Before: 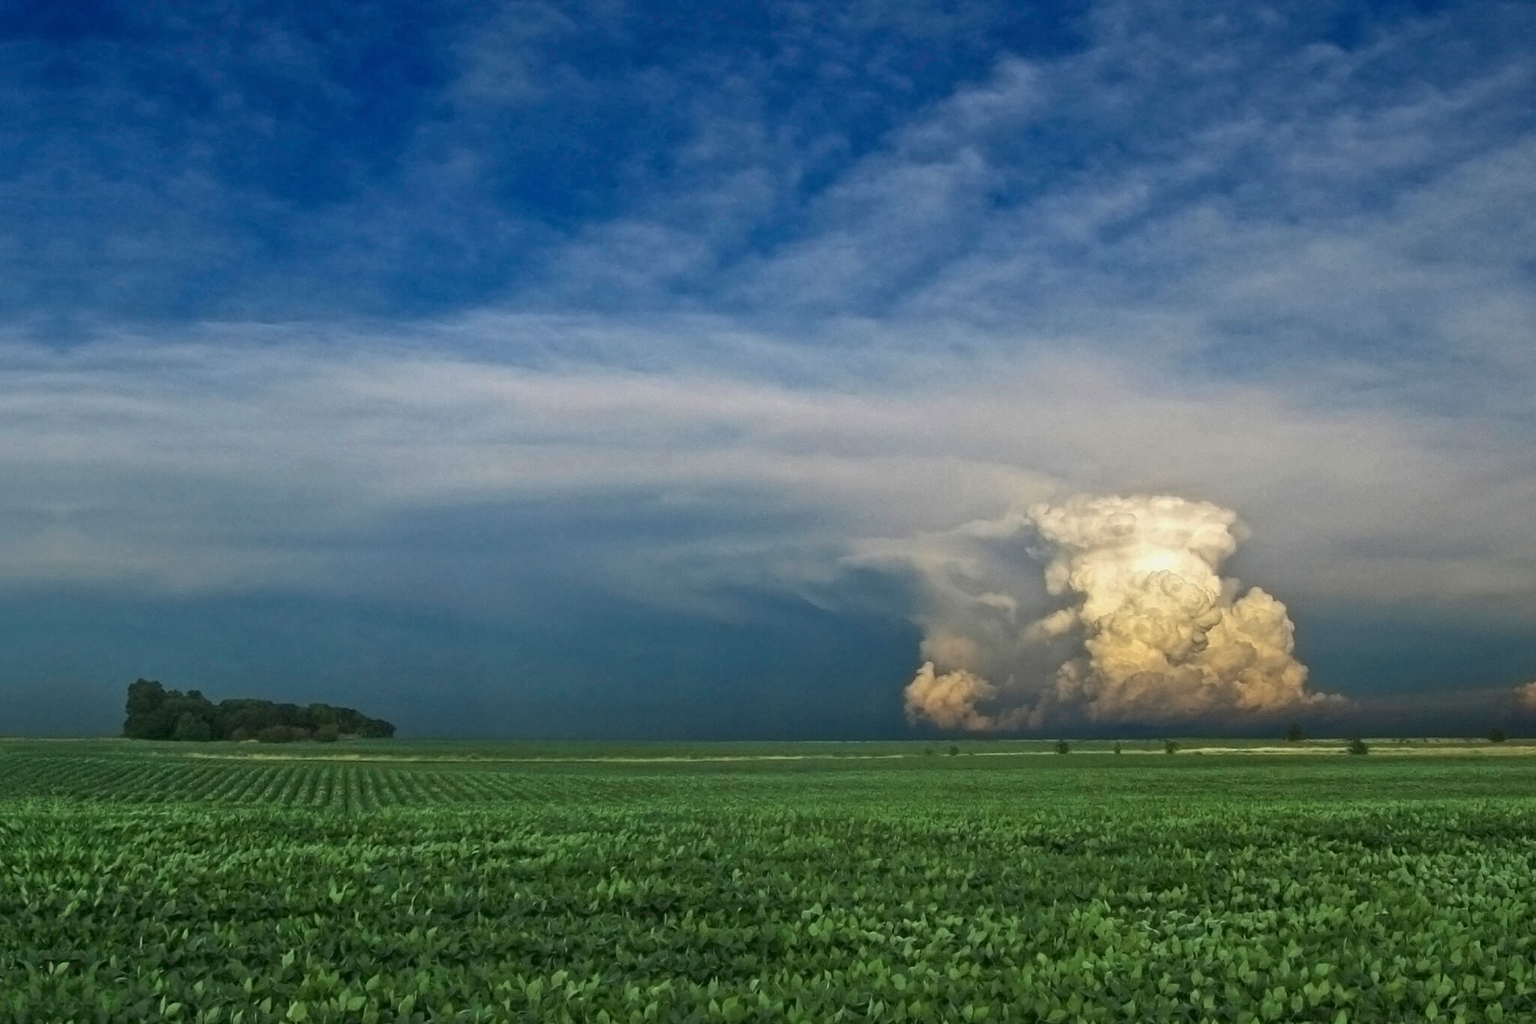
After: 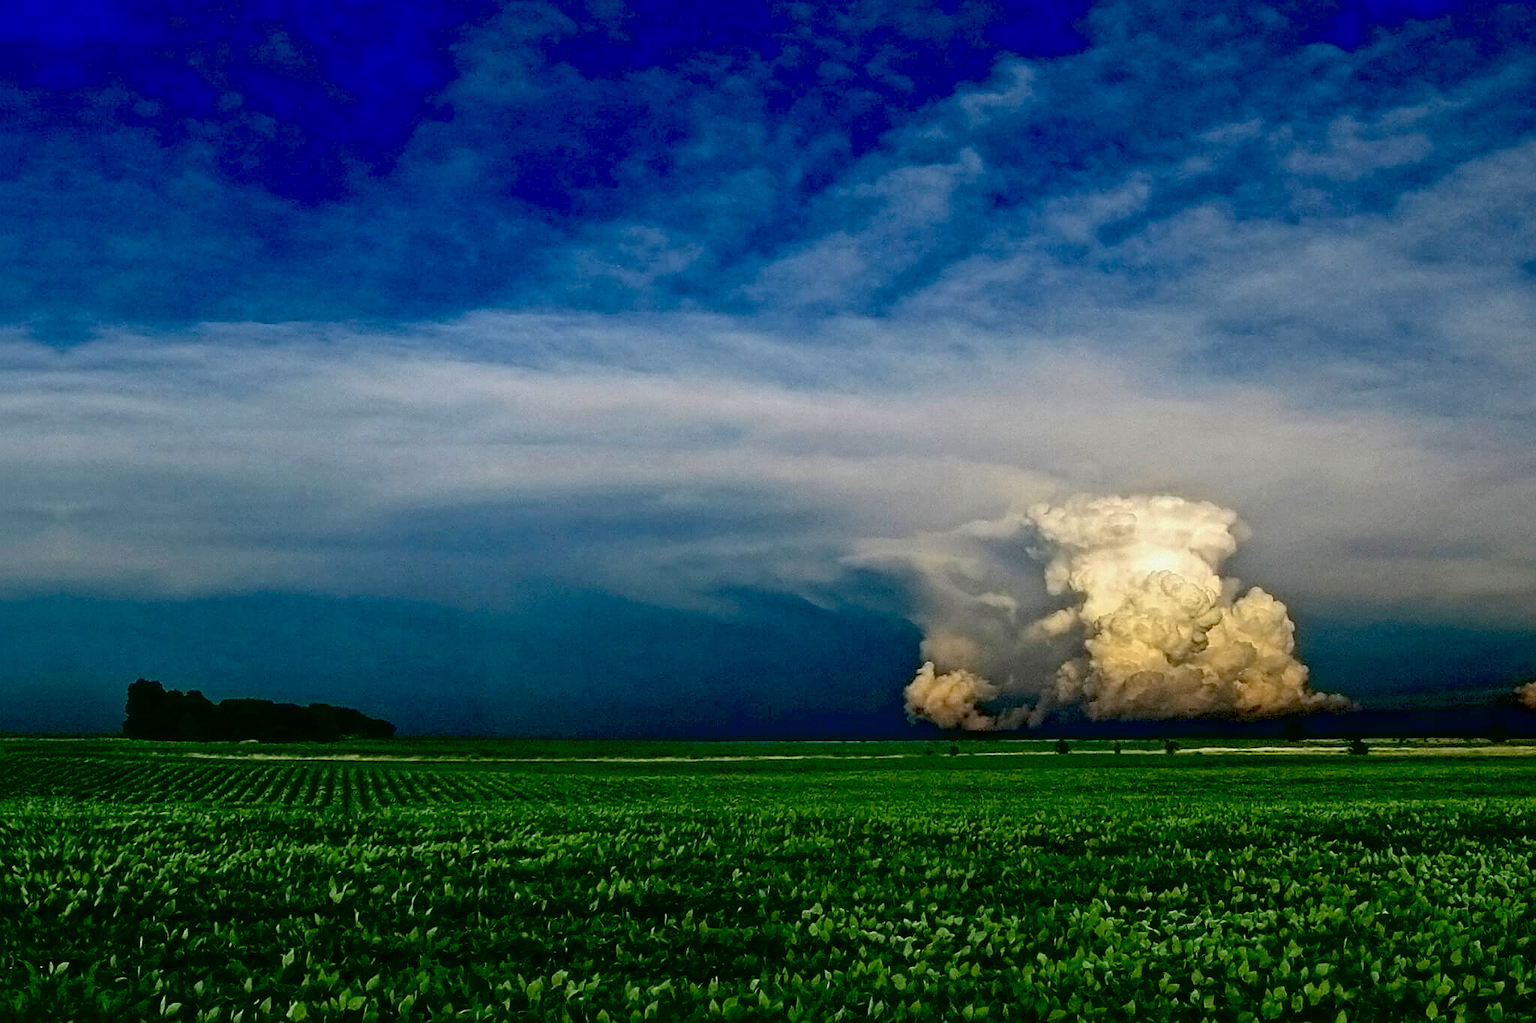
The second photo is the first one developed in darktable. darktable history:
exposure: black level correction 0.057, compensate exposure bias true, compensate highlight preservation false
sharpen: on, module defaults
contrast brightness saturation: contrast 0.098, brightness 0.014, saturation 0.021
